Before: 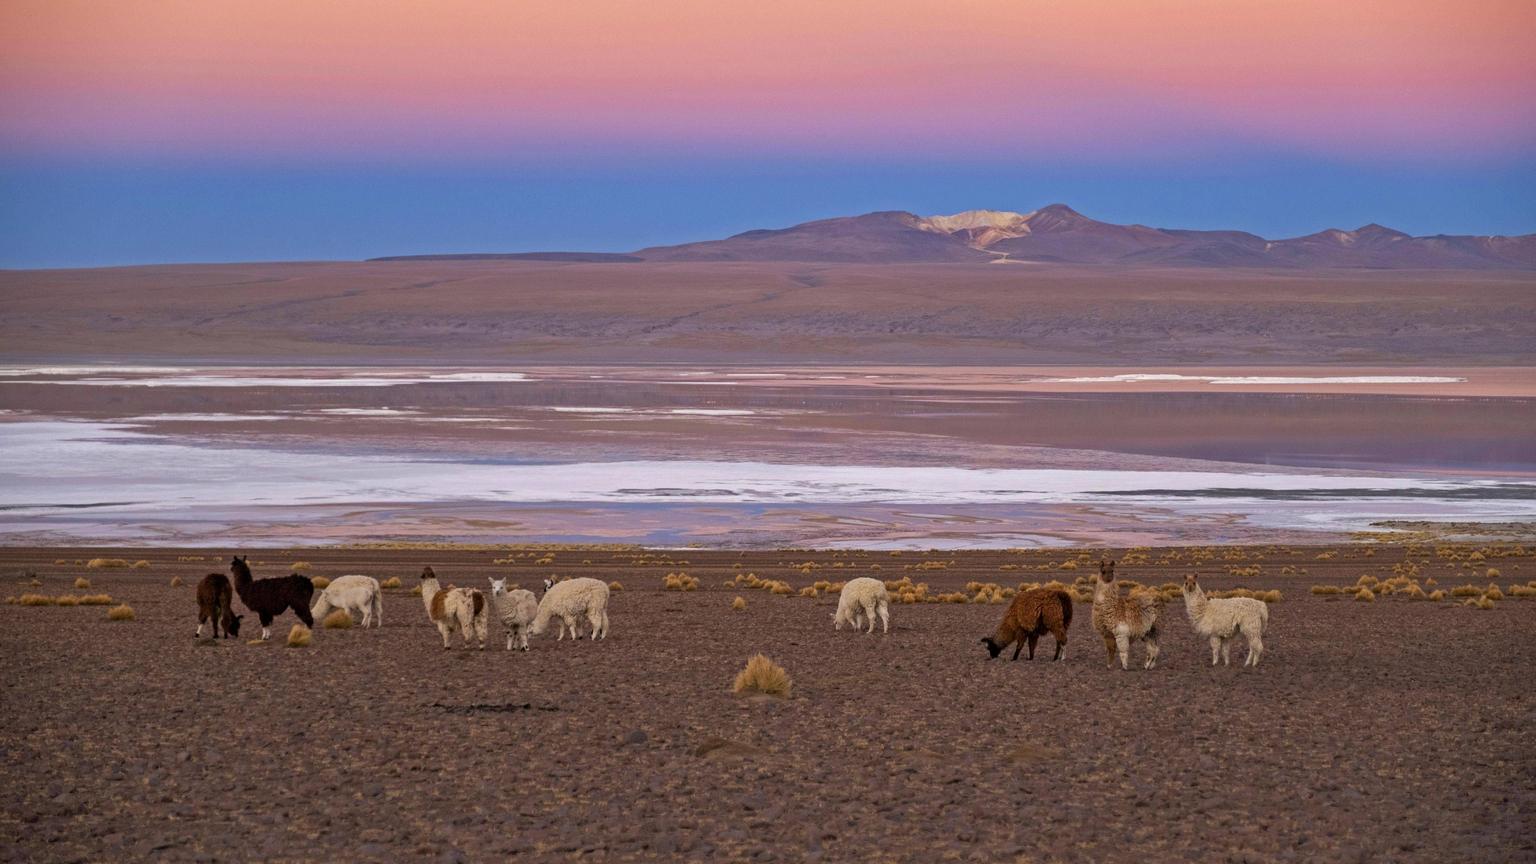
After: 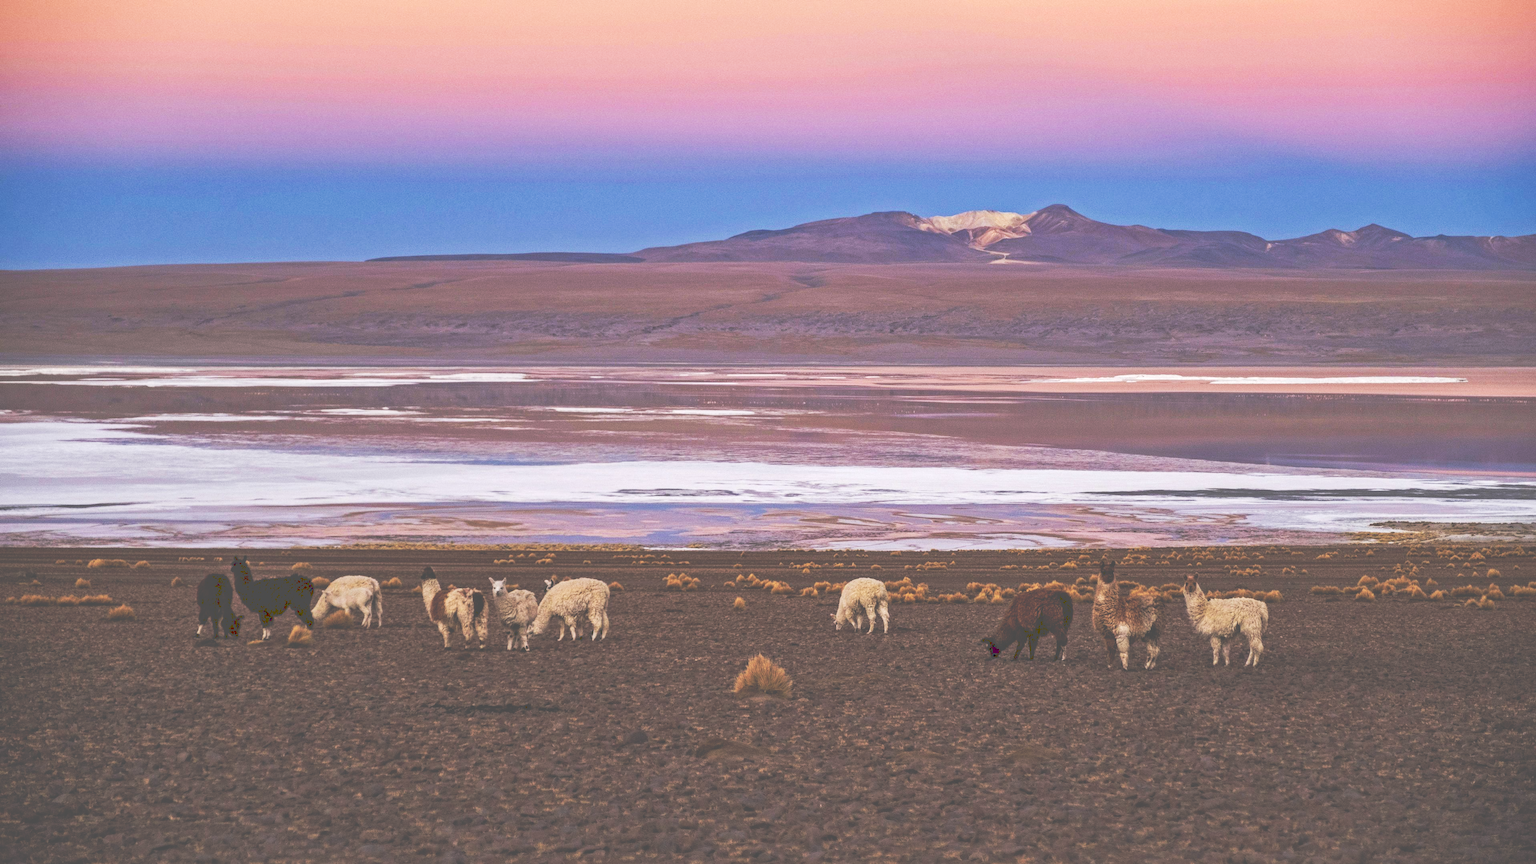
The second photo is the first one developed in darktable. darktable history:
local contrast: on, module defaults
tone curve: curves: ch0 [(0, 0) (0.003, 0.334) (0.011, 0.338) (0.025, 0.338) (0.044, 0.338) (0.069, 0.339) (0.1, 0.342) (0.136, 0.343) (0.177, 0.349) (0.224, 0.36) (0.277, 0.385) (0.335, 0.42) (0.399, 0.465) (0.468, 0.535) (0.543, 0.632) (0.623, 0.73) (0.709, 0.814) (0.801, 0.879) (0.898, 0.935) (1, 1)], preserve colors none
